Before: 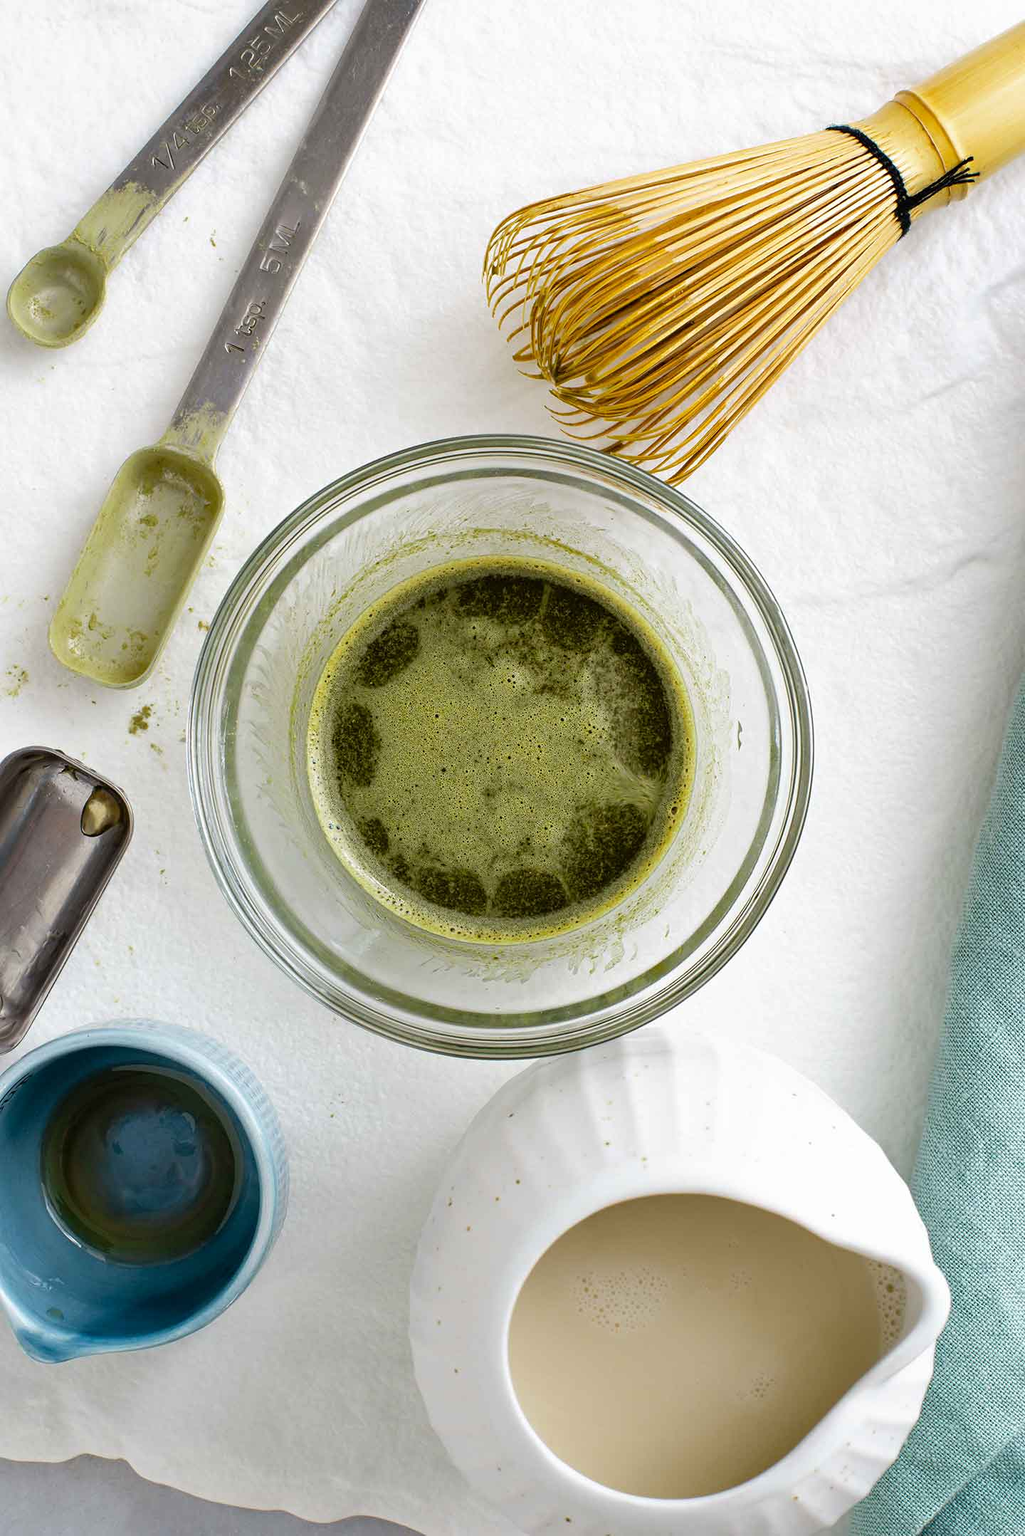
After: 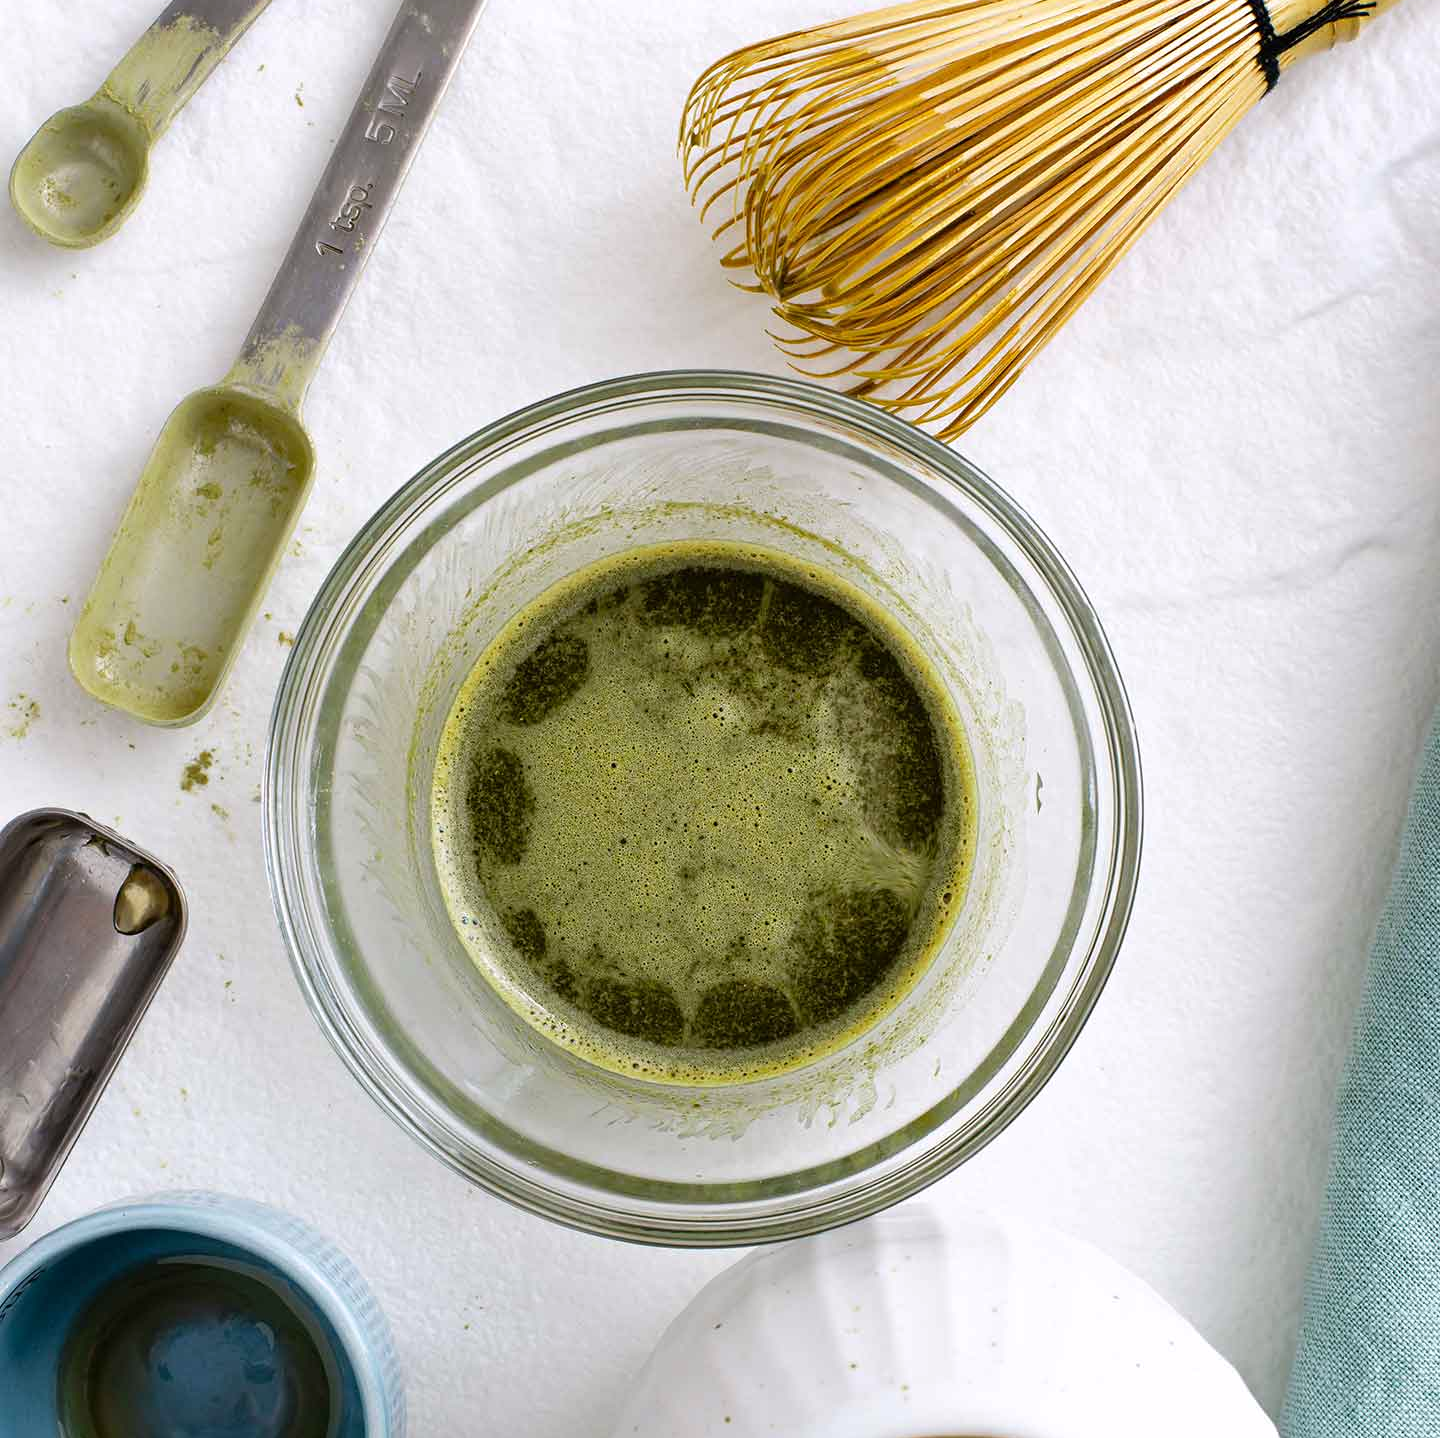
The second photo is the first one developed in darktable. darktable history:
crop: top 11.166%, bottom 22.168%
white balance: red 1.009, blue 1.027
